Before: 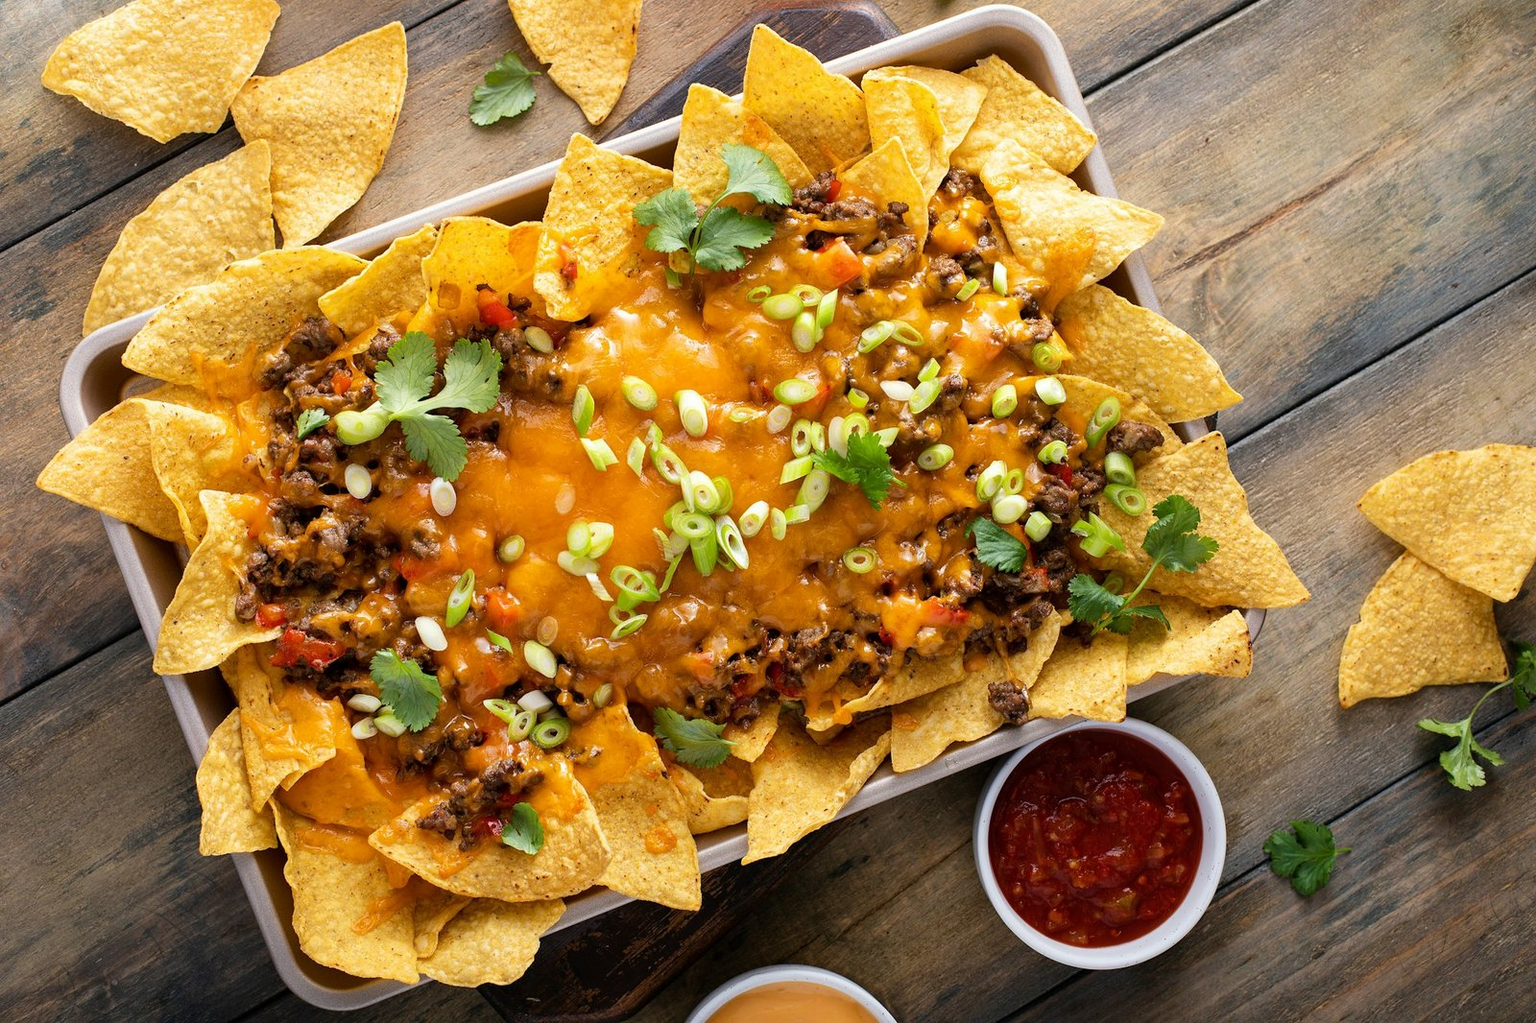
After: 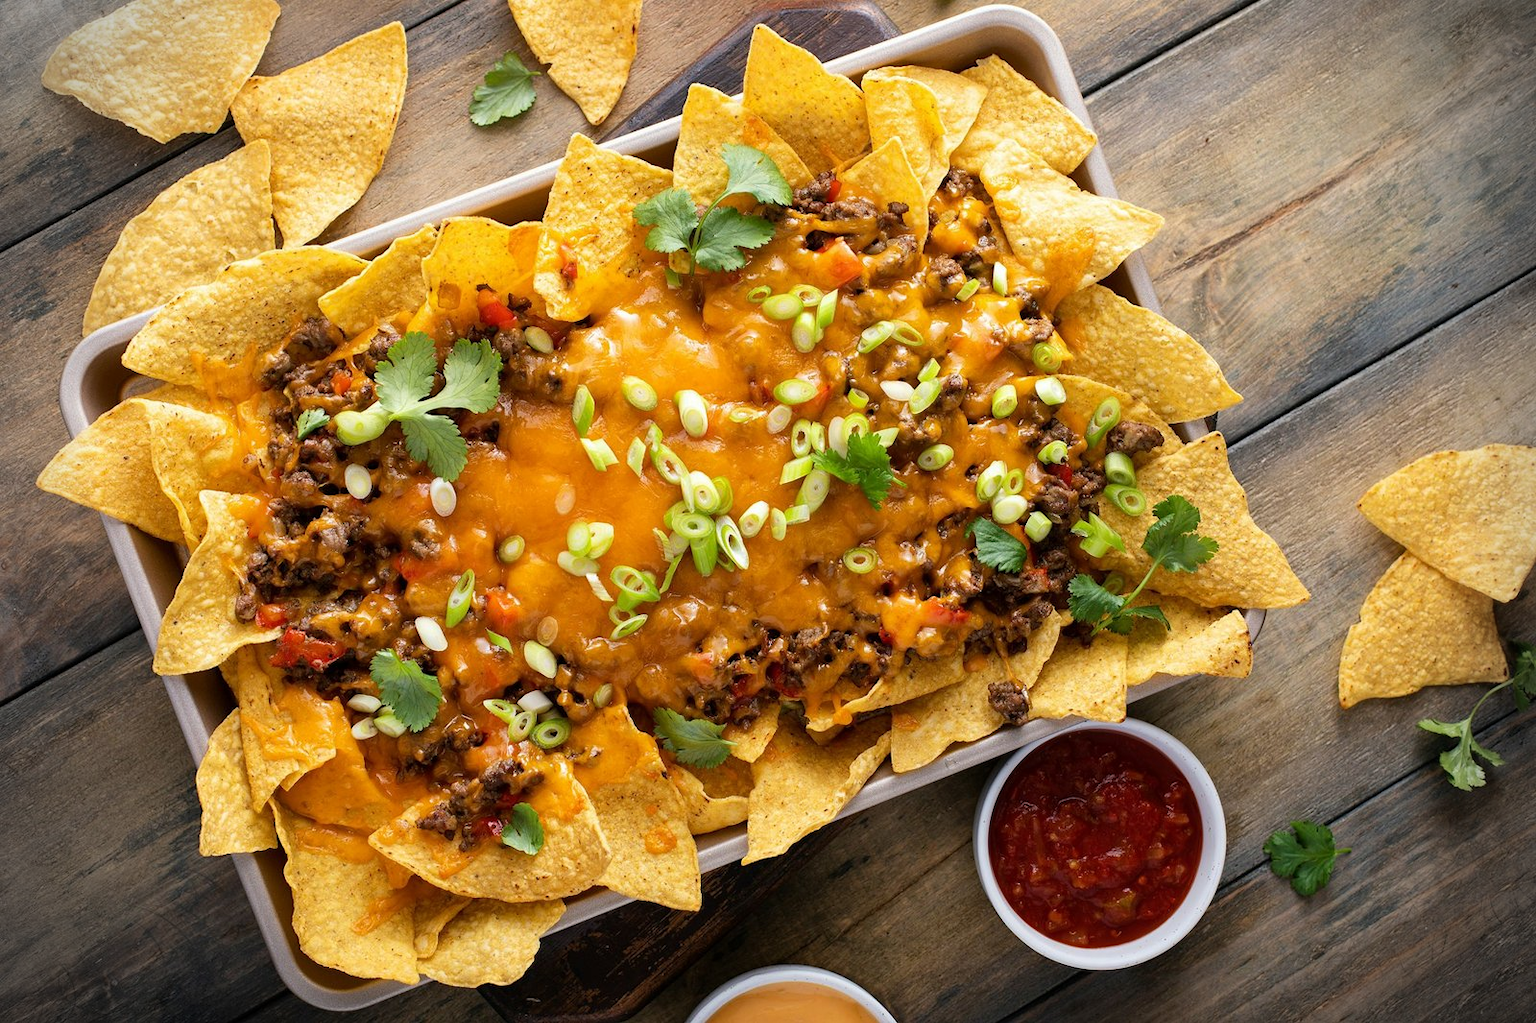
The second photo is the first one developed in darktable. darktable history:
vignetting: fall-off start 87.52%, fall-off radius 25.11%
